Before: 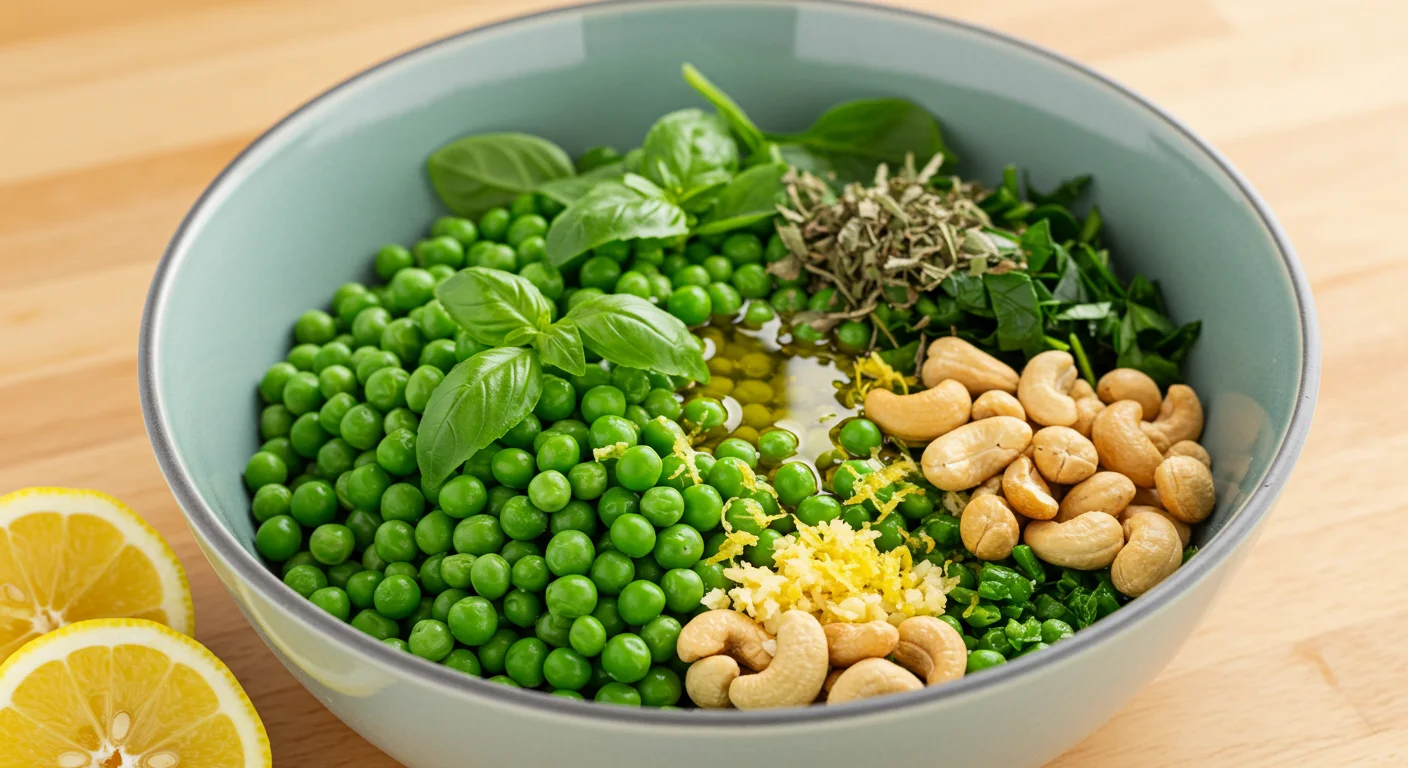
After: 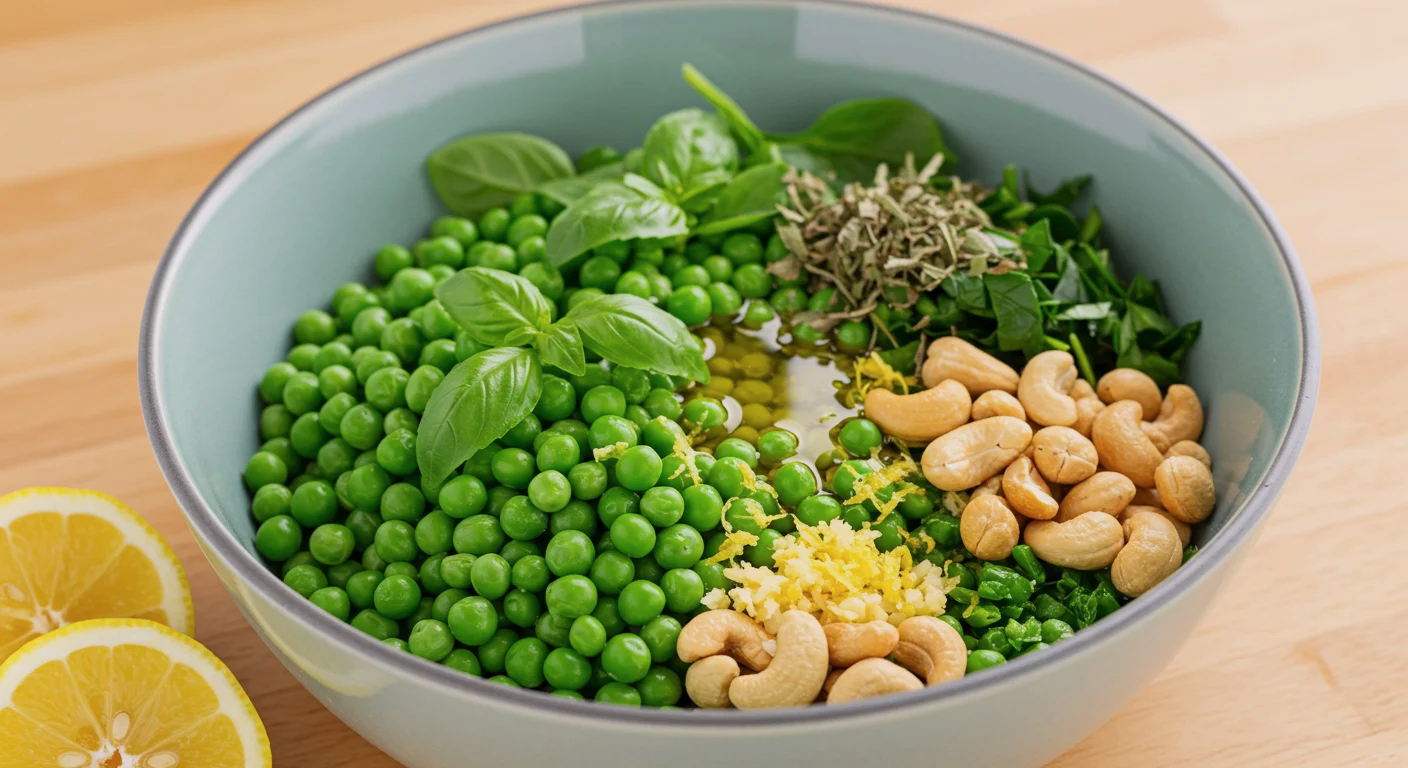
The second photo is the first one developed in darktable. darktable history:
color calibration: gray › normalize channels true, illuminant custom, x 0.347, y 0.365, temperature 4918.72 K, gamut compression 0.016
color balance rgb: highlights gain › chroma 0.166%, highlights gain › hue 330.14°, perceptual saturation grading › global saturation -0.781%, contrast -10.502%
